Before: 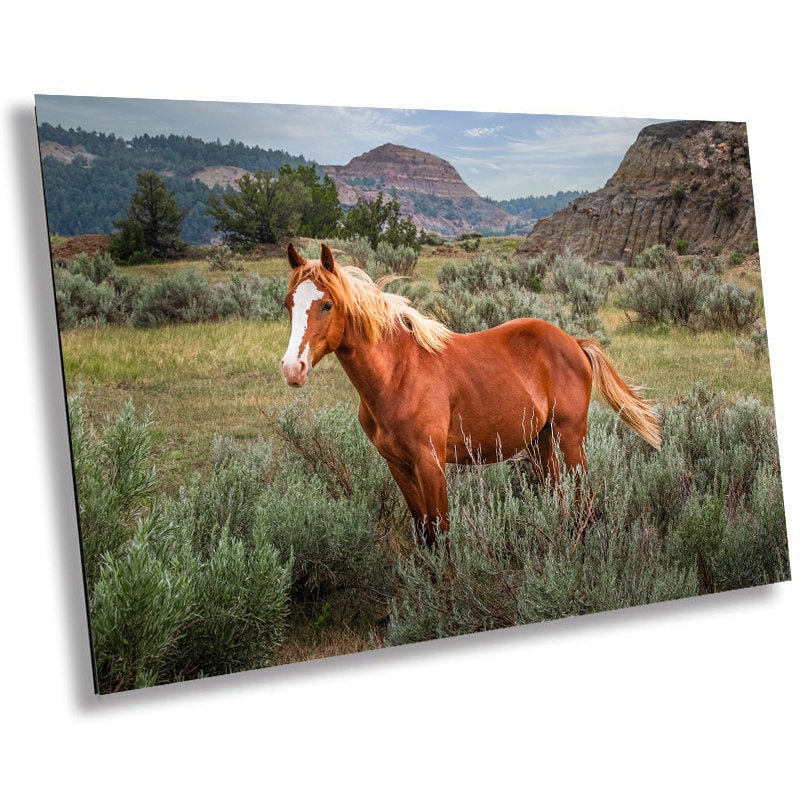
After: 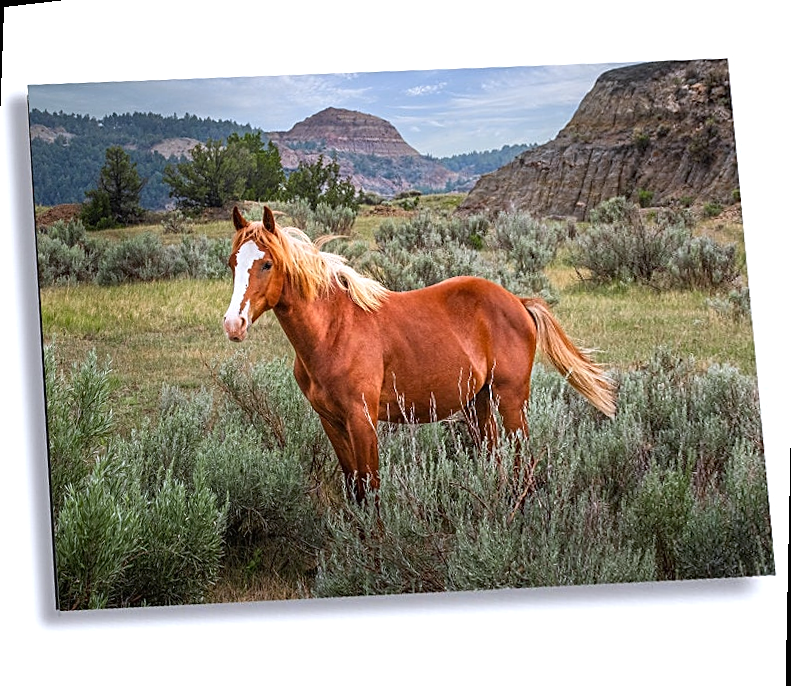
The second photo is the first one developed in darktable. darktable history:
exposure: exposure 0.191 EV, compensate highlight preservation false
rotate and perspective: rotation 1.69°, lens shift (vertical) -0.023, lens shift (horizontal) -0.291, crop left 0.025, crop right 0.988, crop top 0.092, crop bottom 0.842
white balance: red 0.984, blue 1.059
contrast brightness saturation: contrast -0.02, brightness -0.01, saturation 0.03
sharpen: on, module defaults
